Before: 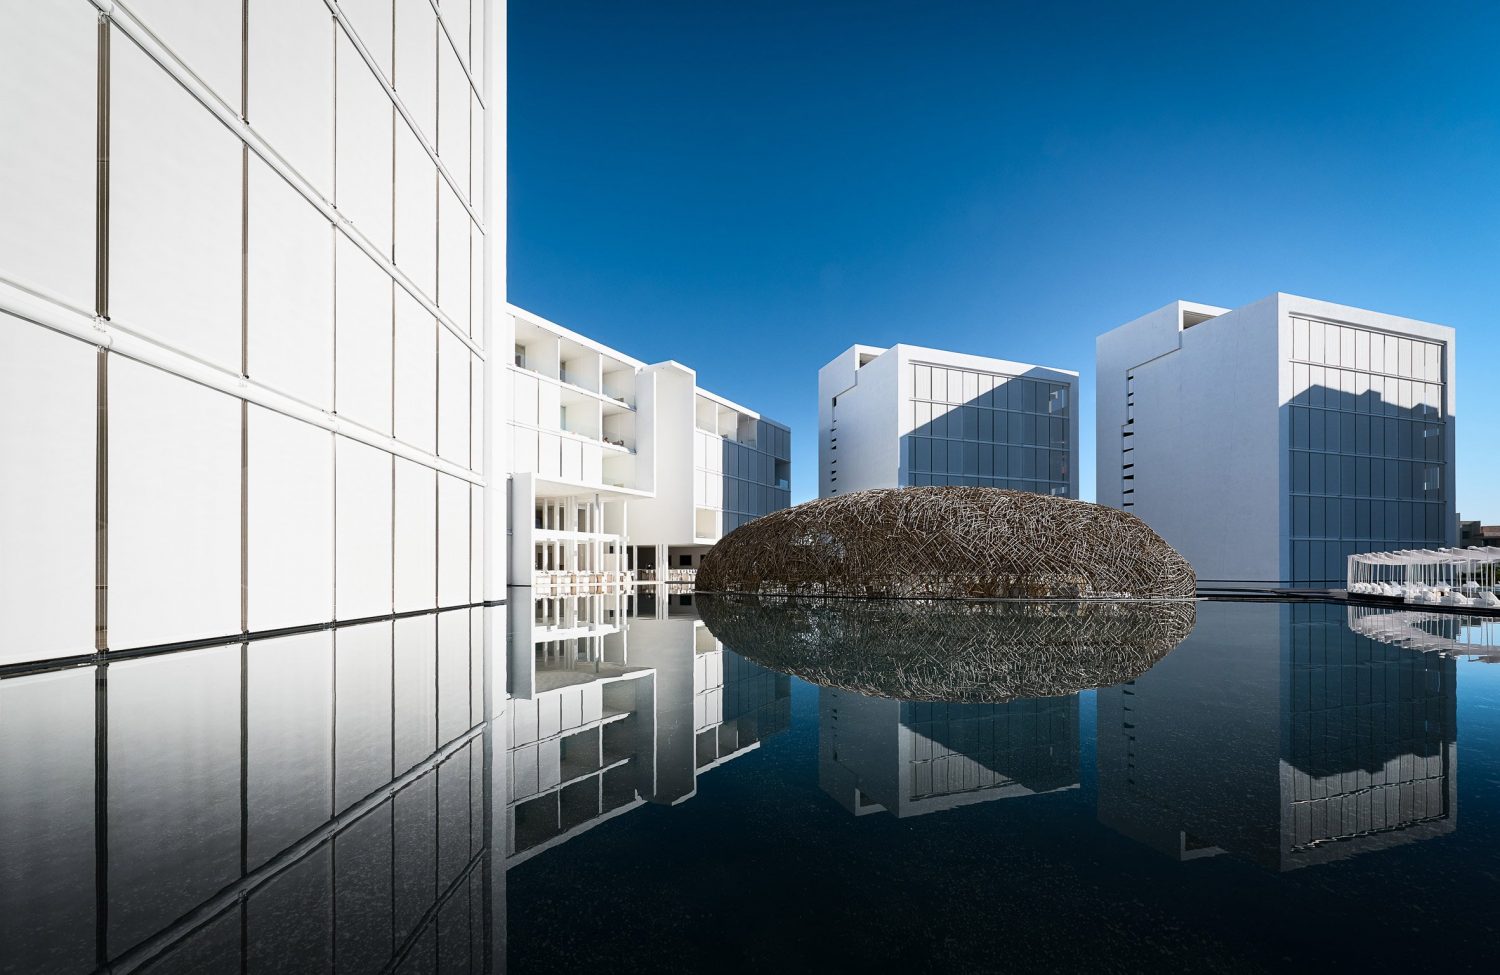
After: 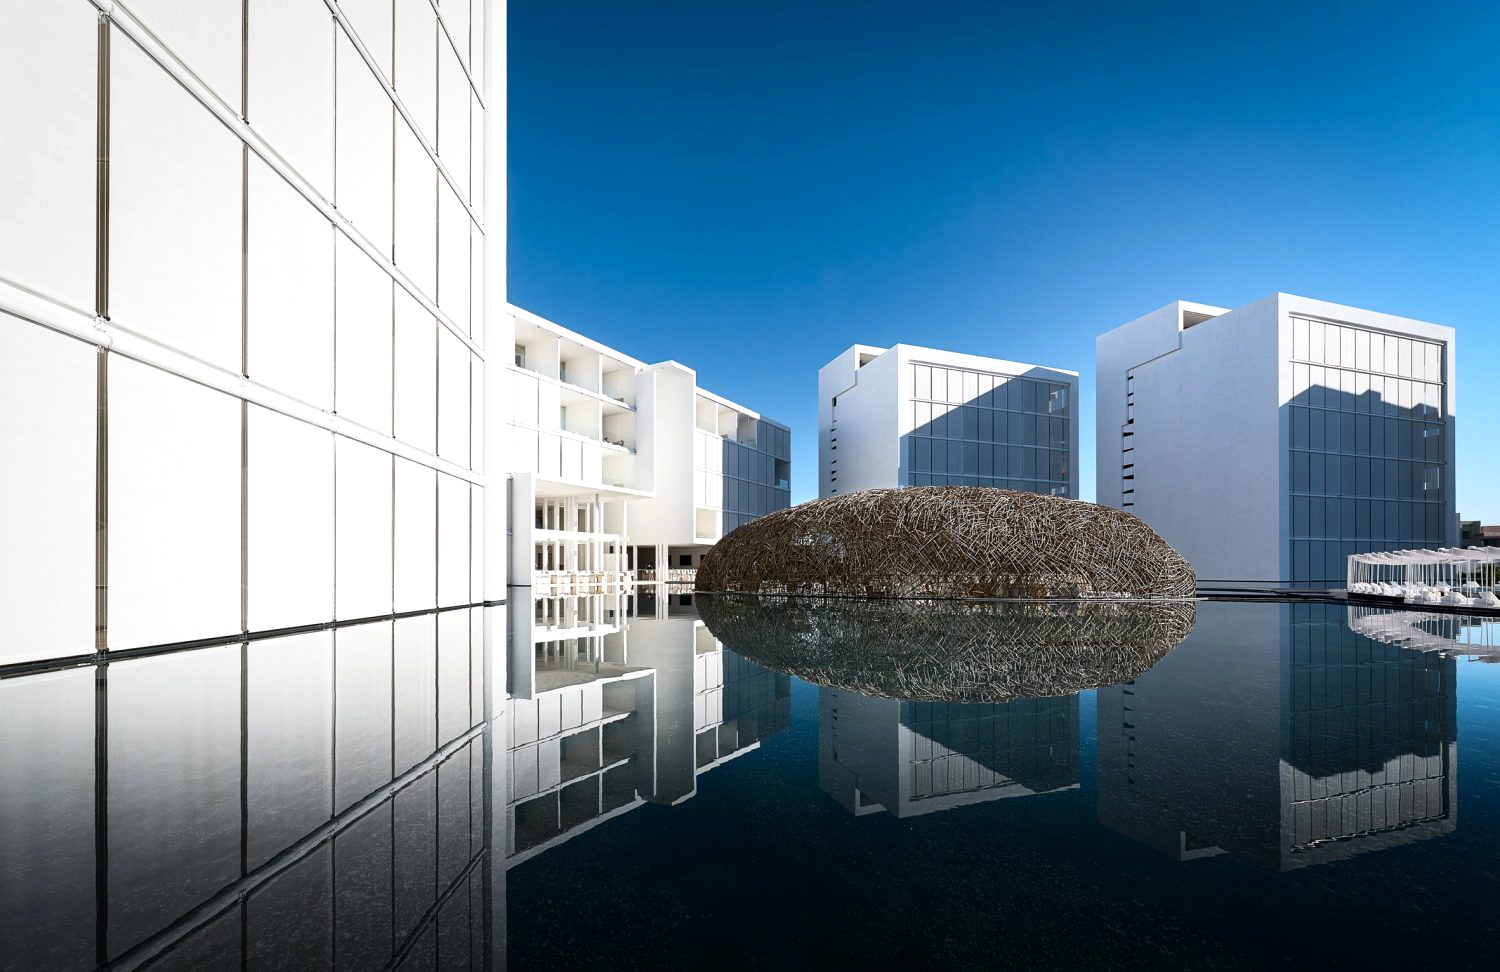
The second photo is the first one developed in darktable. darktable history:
crop: top 0.05%, bottom 0.098%
exposure: black level correction 0.001, exposure 0.191 EV, compensate highlight preservation false
